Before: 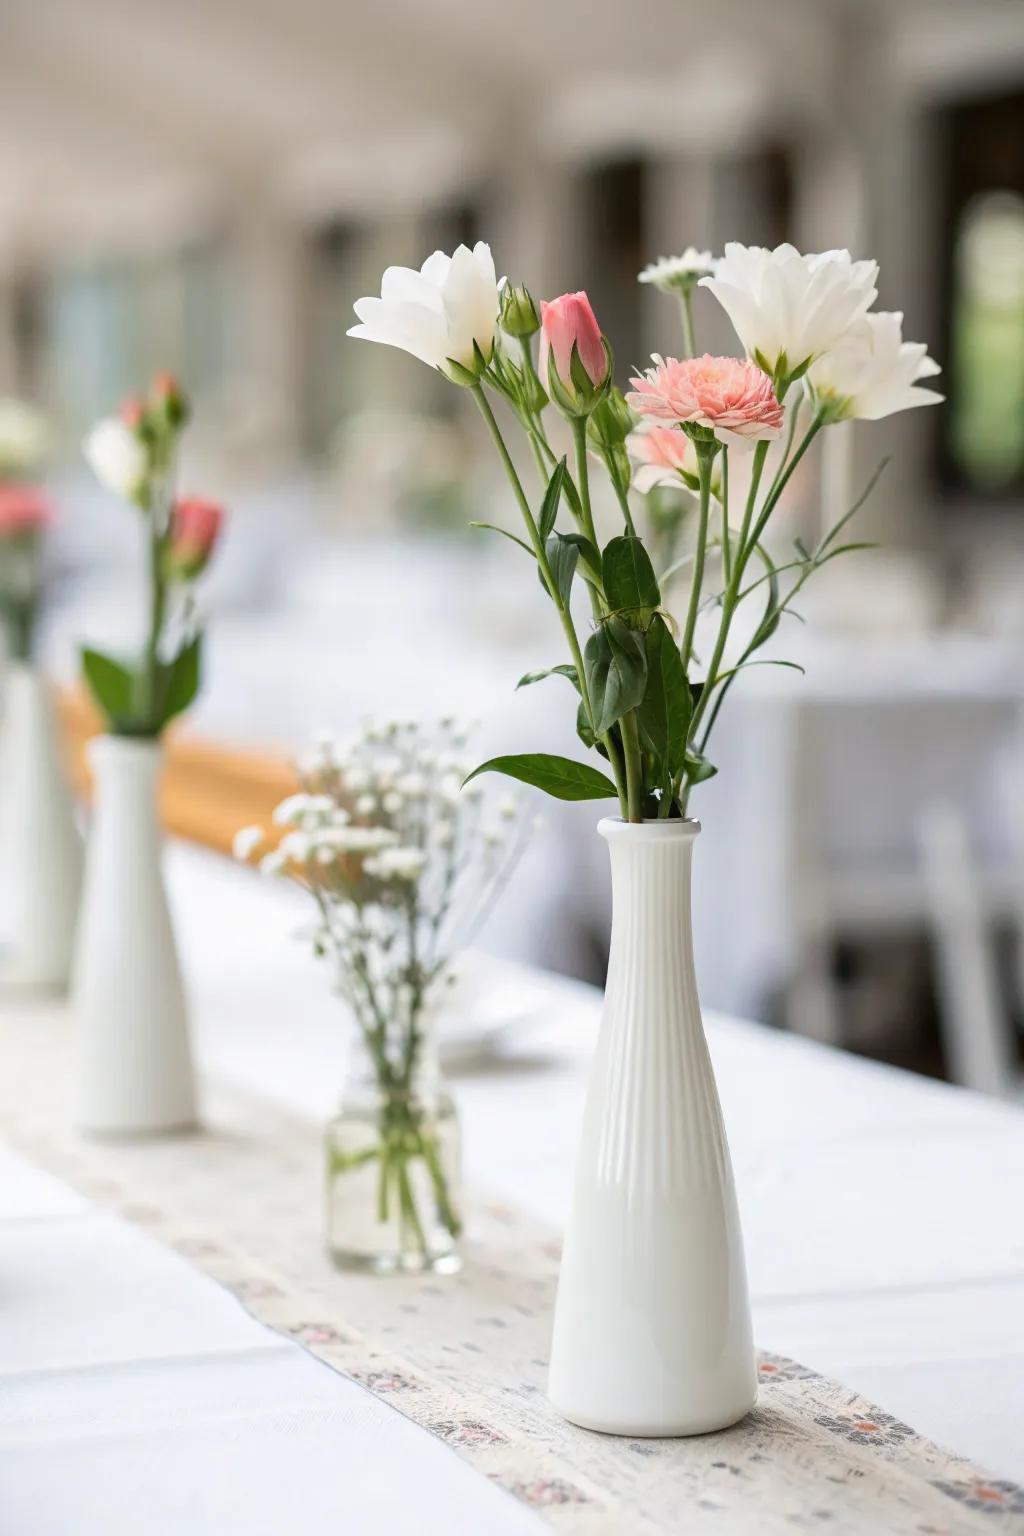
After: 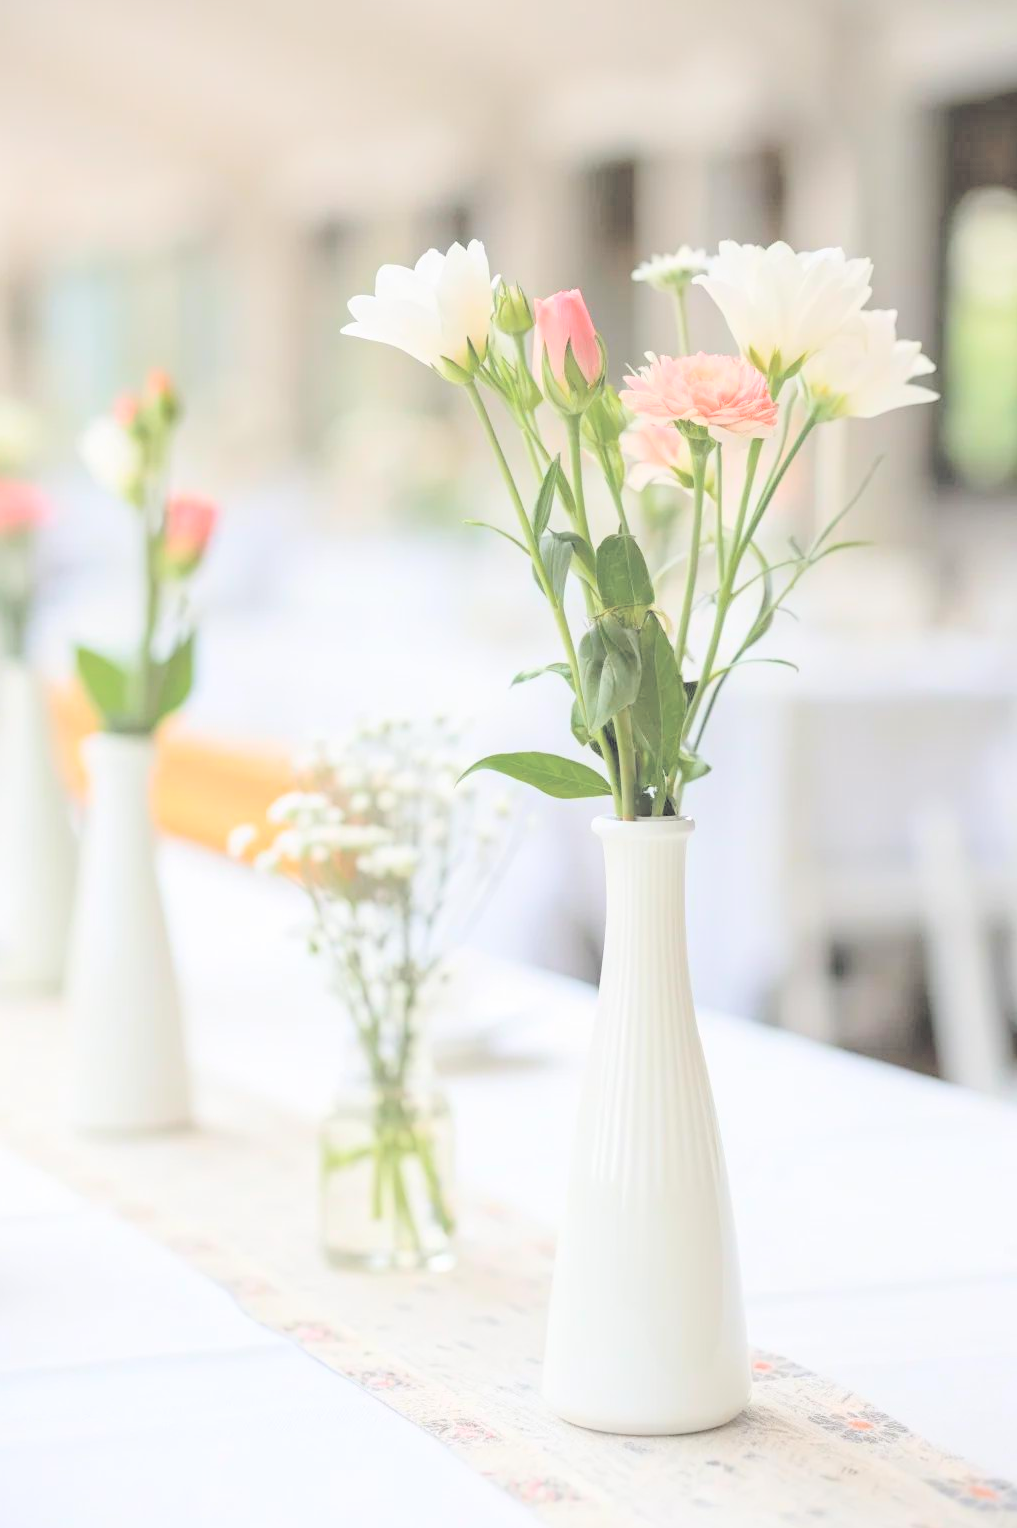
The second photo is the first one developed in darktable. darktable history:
contrast brightness saturation: brightness 1
crop and rotate: left 0.614%, top 0.179%, bottom 0.309%
